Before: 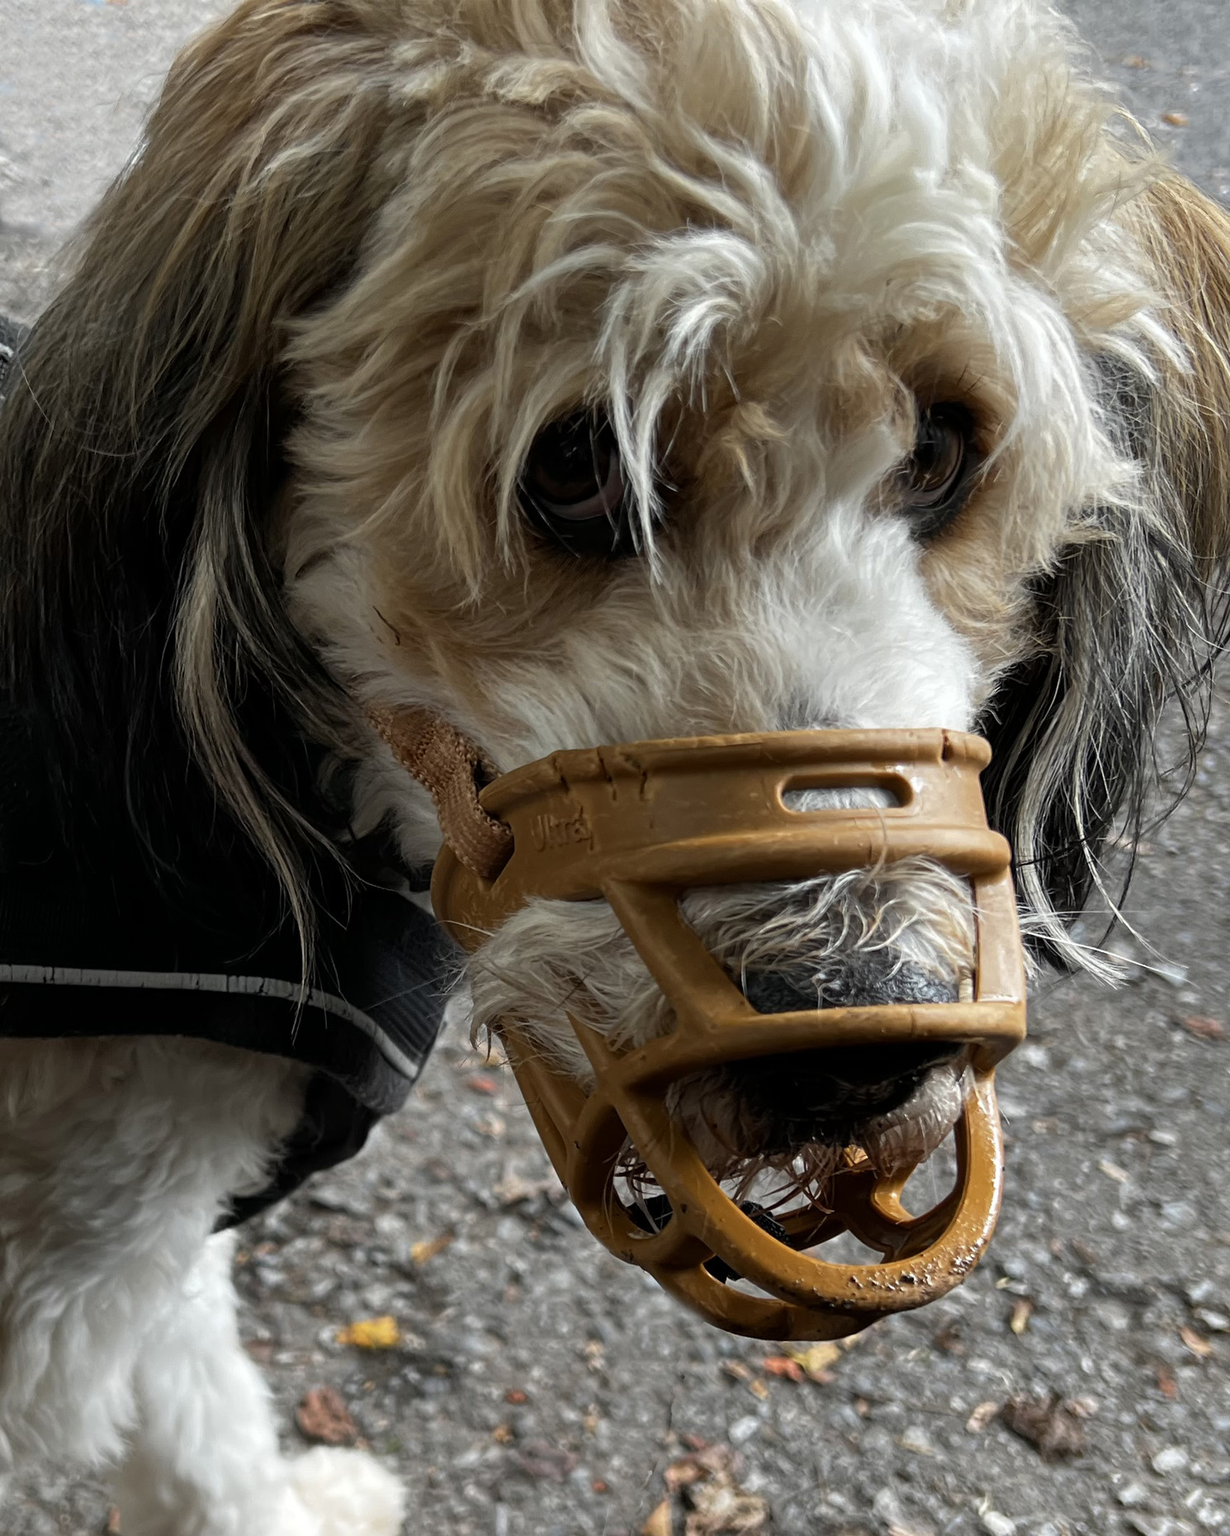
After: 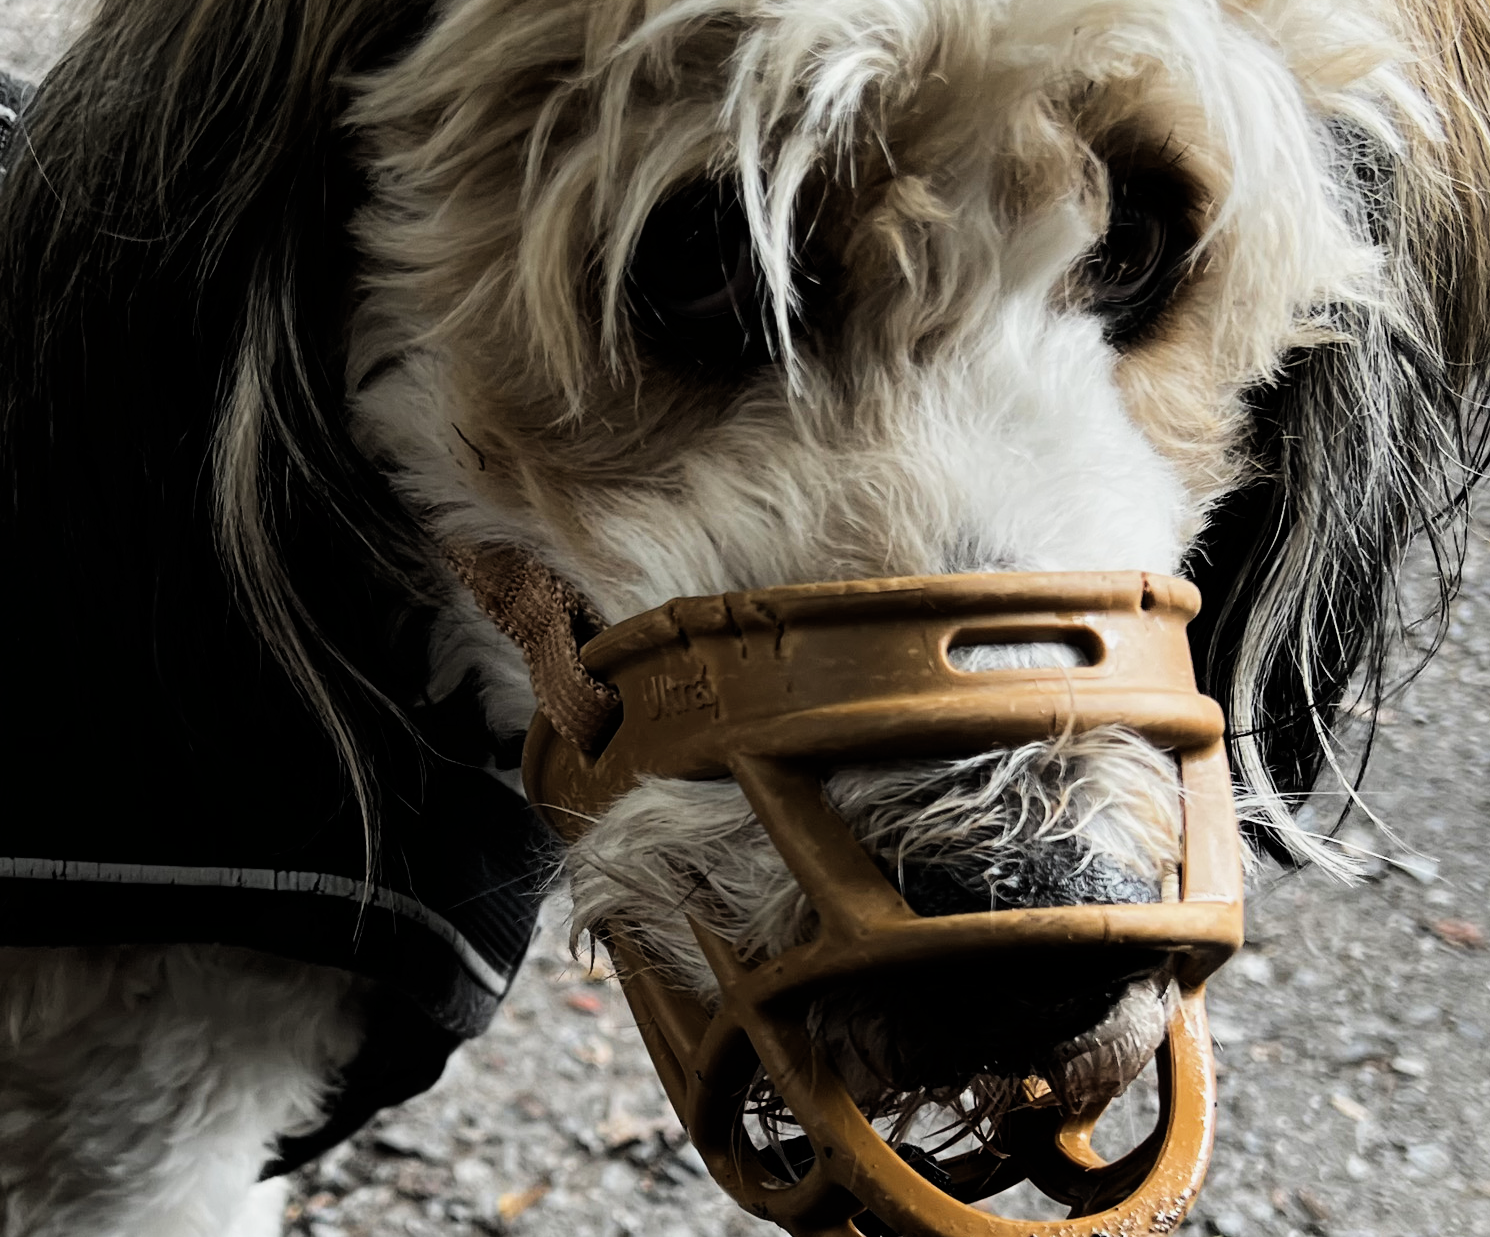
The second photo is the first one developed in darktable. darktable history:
filmic rgb: black relative exposure -5 EV, hardness 2.88, contrast 1.2
tone equalizer: -8 EV 0.001 EV, -7 EV -0.002 EV, -6 EV 0.002 EV, -5 EV -0.03 EV, -4 EV -0.116 EV, -3 EV -0.169 EV, -2 EV 0.24 EV, -1 EV 0.702 EV, +0 EV 0.493 EV
crop: top 16.727%, bottom 16.727%
exposure: black level correction -0.005, exposure 0.054 EV, compensate highlight preservation false
